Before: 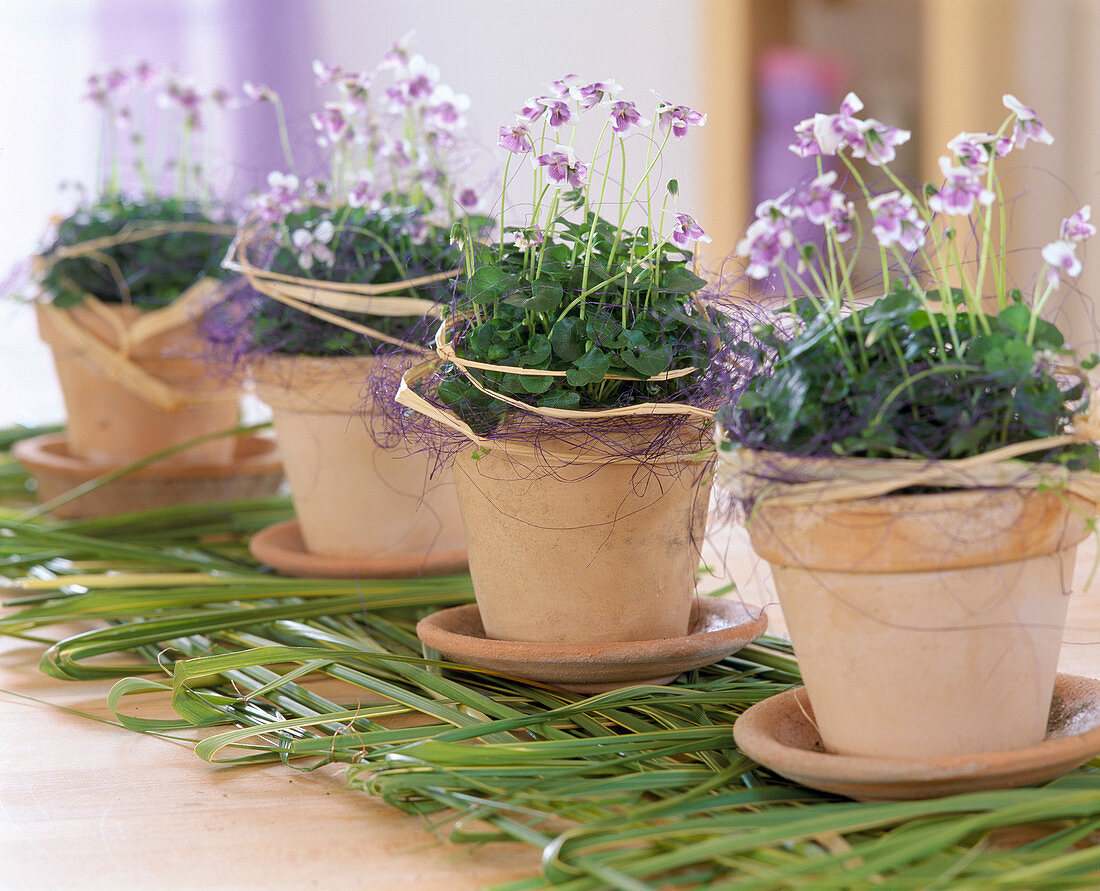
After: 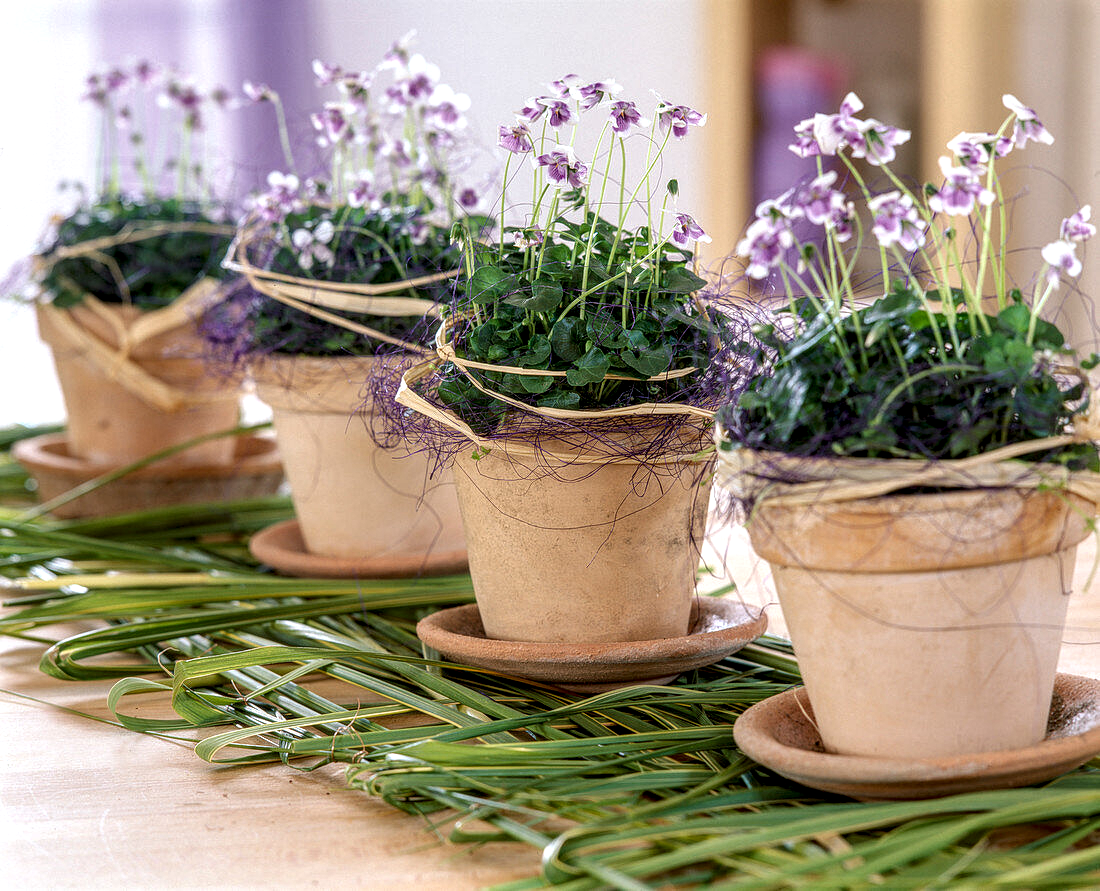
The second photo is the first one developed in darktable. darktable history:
local contrast: highlights 15%, shadows 37%, detail 183%, midtone range 0.472
